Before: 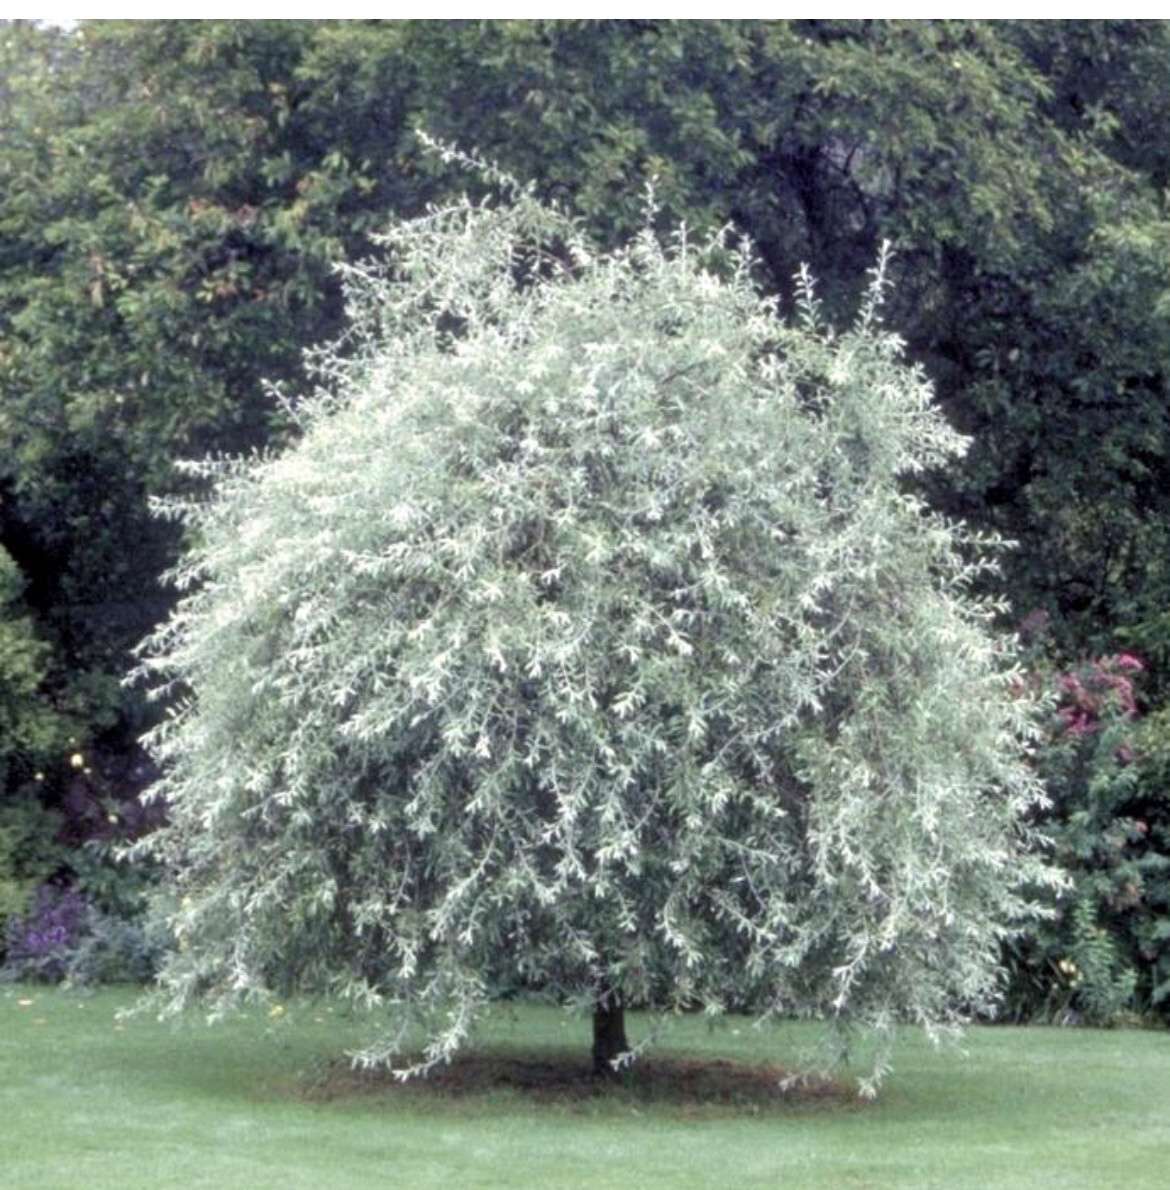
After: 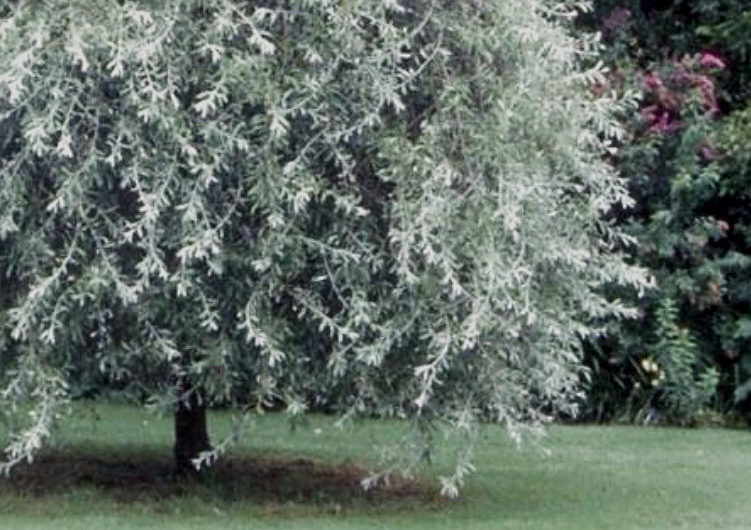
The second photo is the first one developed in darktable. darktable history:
contrast brightness saturation: contrast 0.067, brightness -0.128, saturation 0.05
sharpen: on, module defaults
crop and rotate: left 35.757%, top 50.515%, bottom 4.927%
filmic rgb: black relative exposure -14.32 EV, white relative exposure 3.39 EV, hardness 7.83, contrast 0.993, add noise in highlights 0.002, preserve chrominance luminance Y, color science v3 (2019), use custom middle-gray values true, contrast in highlights soft
